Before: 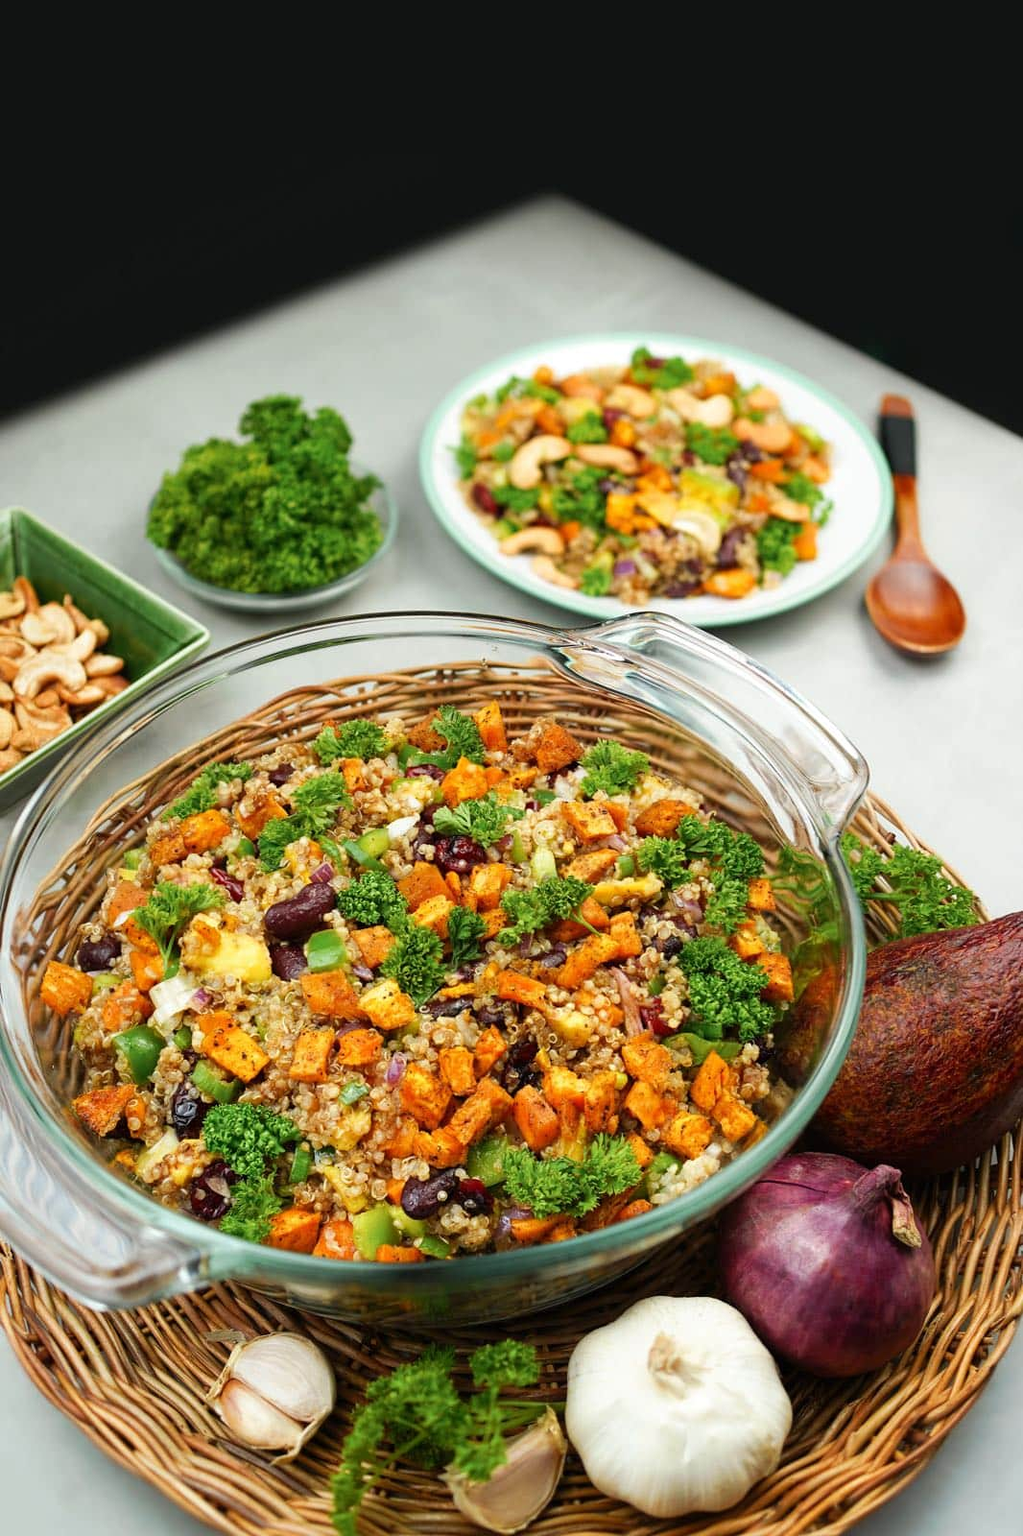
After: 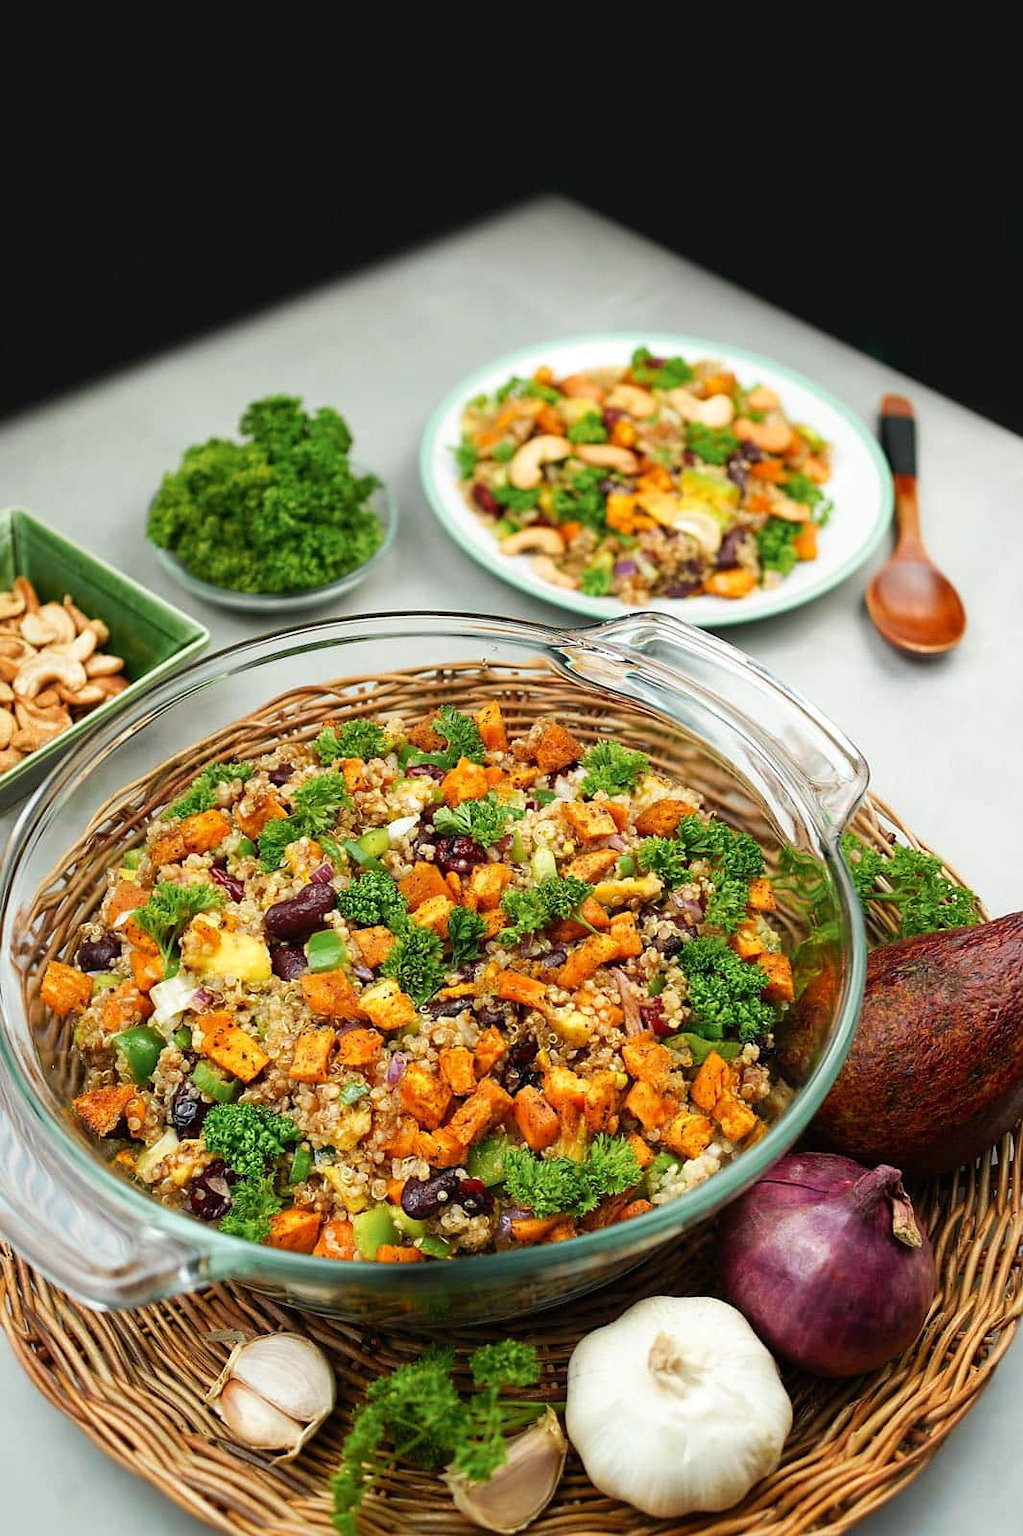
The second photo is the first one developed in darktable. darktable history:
sharpen: radius 0.991, threshold 1.035
